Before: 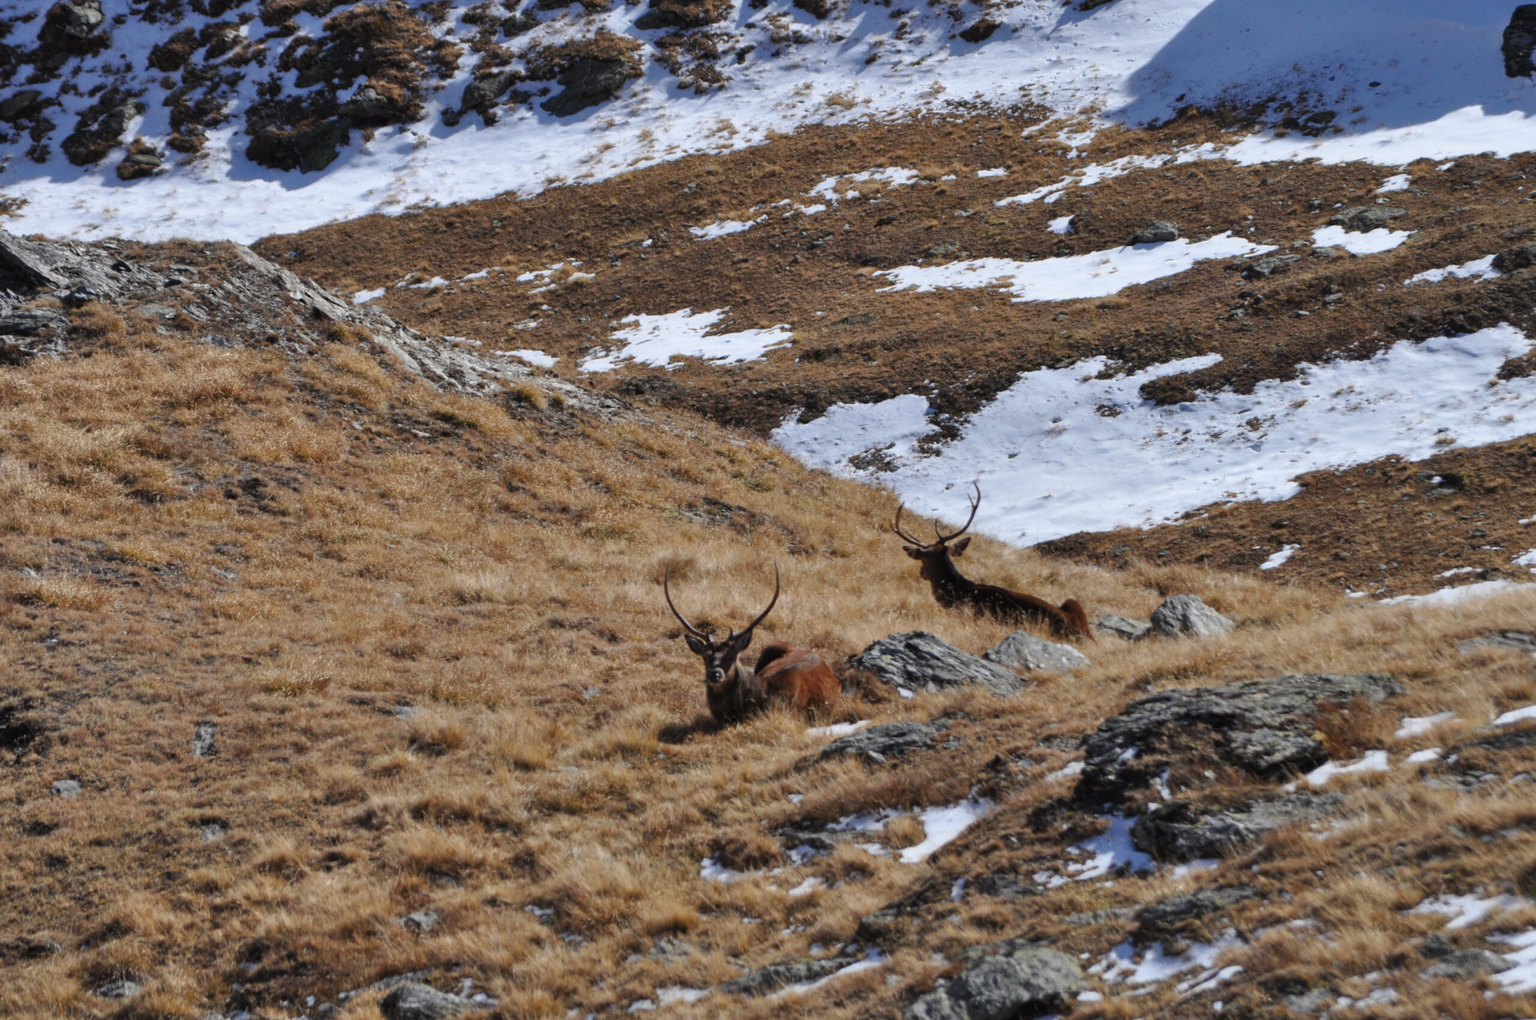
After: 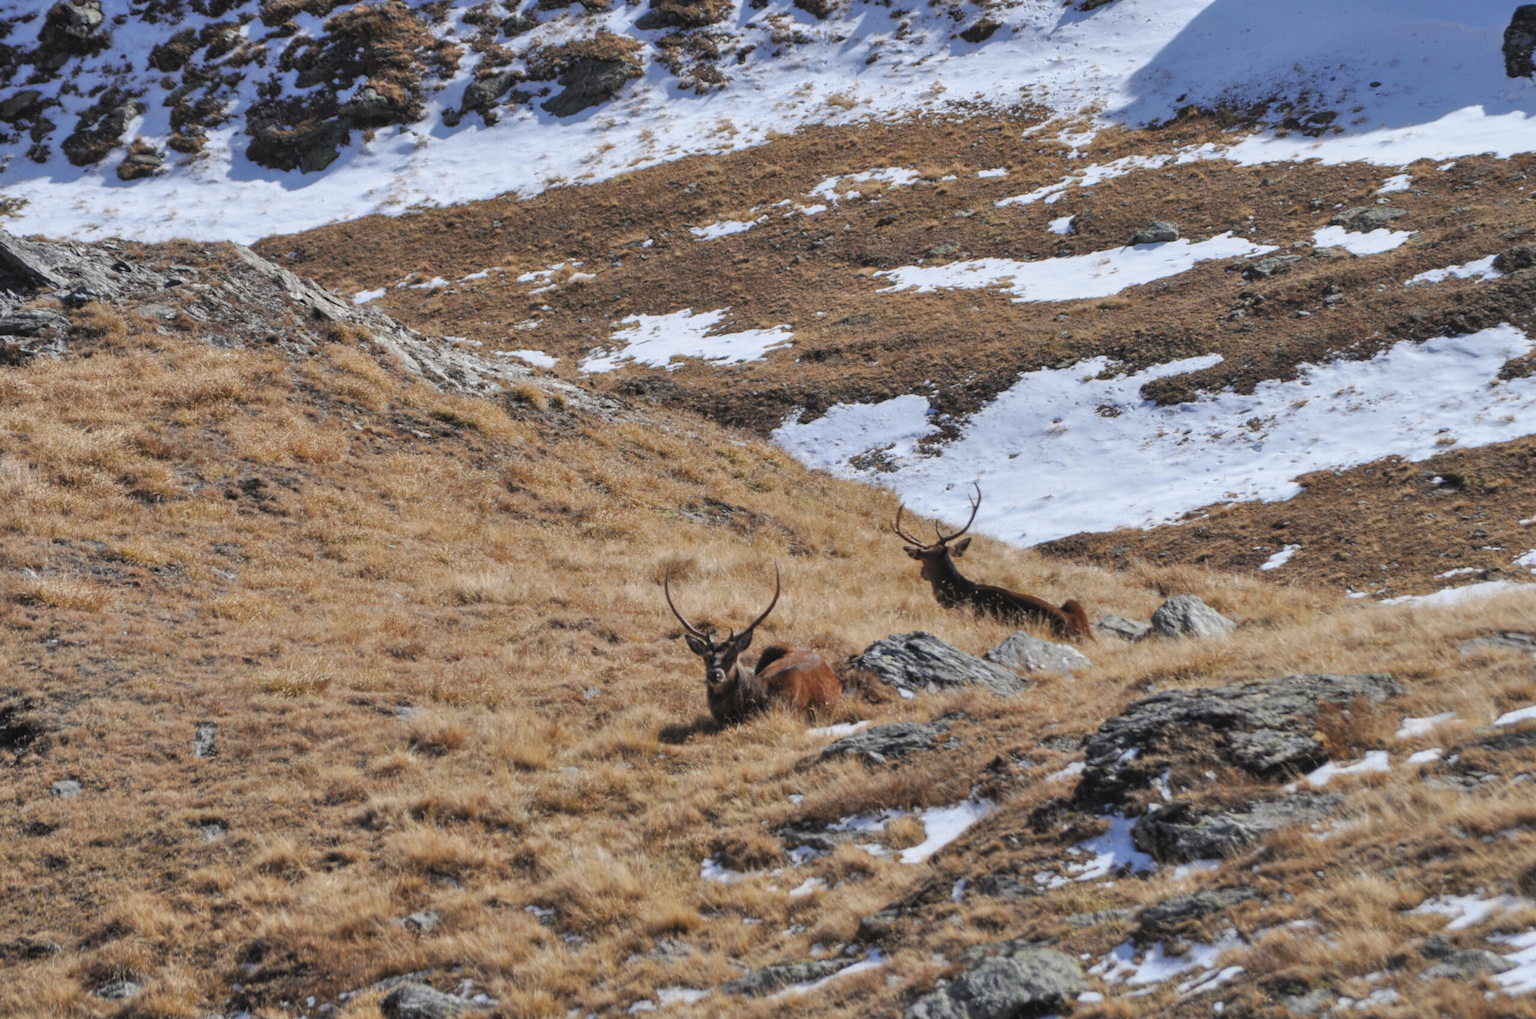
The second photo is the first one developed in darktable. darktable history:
contrast brightness saturation: brightness 0.13
exposure: exposure -0.064 EV, compensate highlight preservation false
local contrast: detail 110%
